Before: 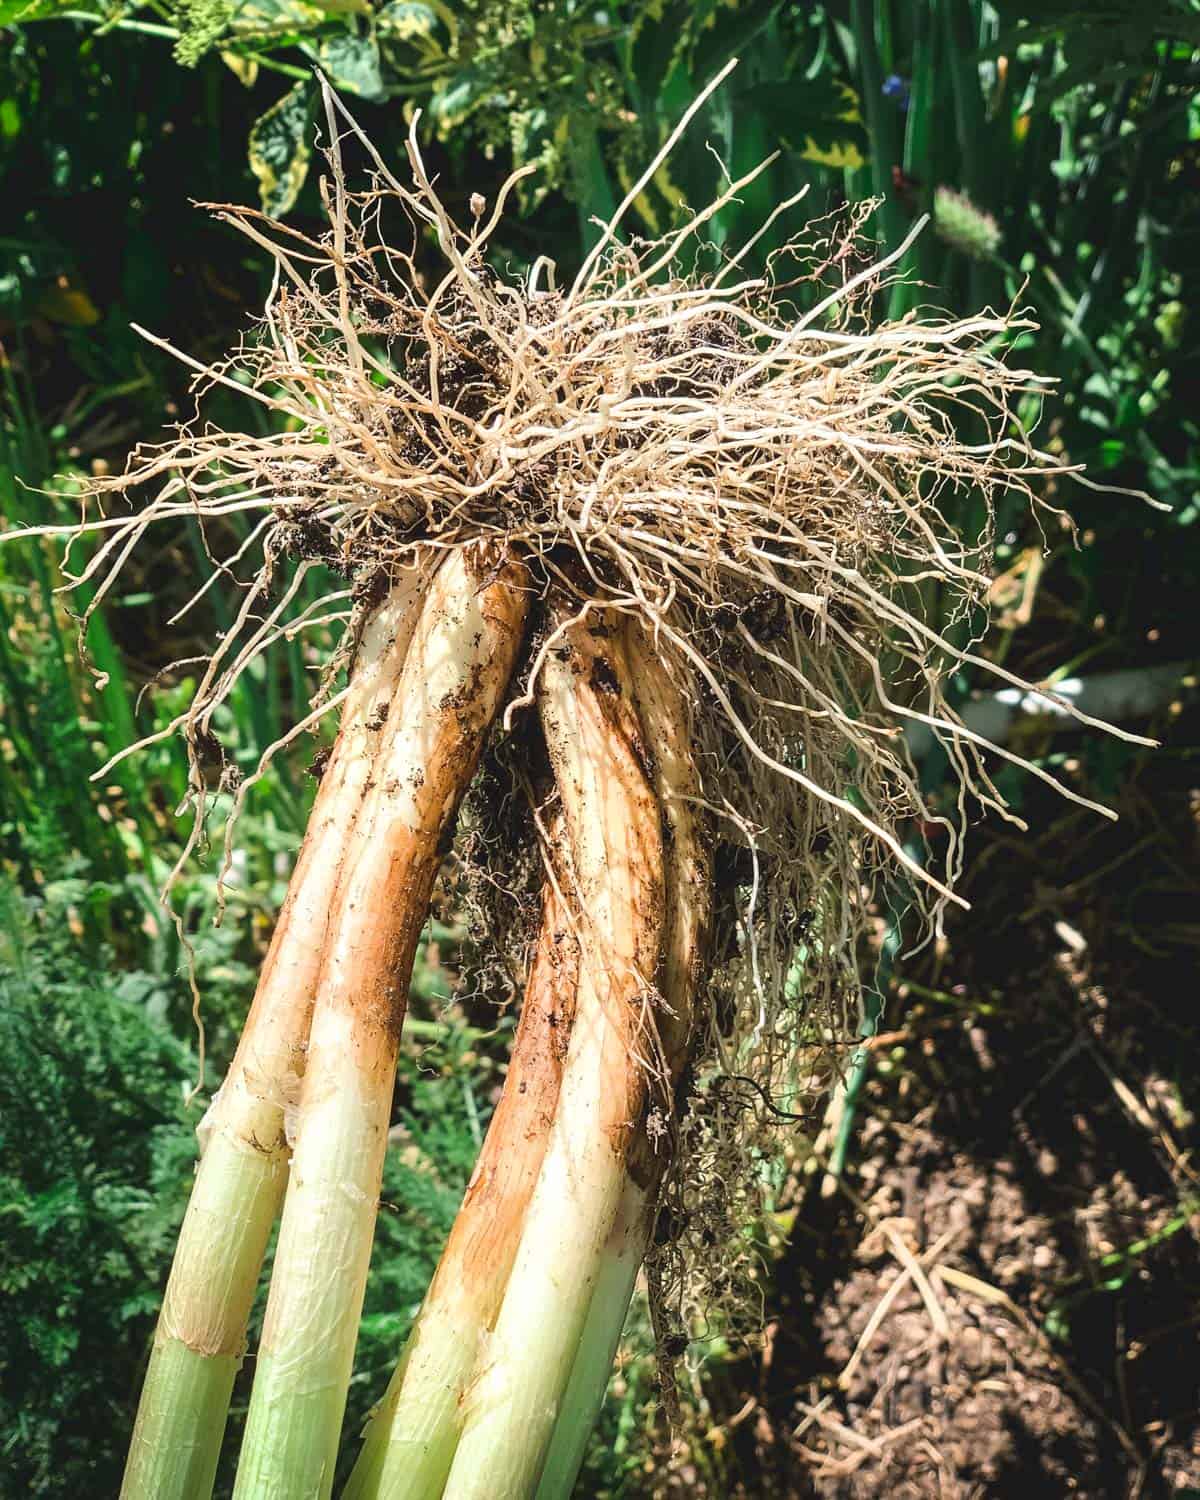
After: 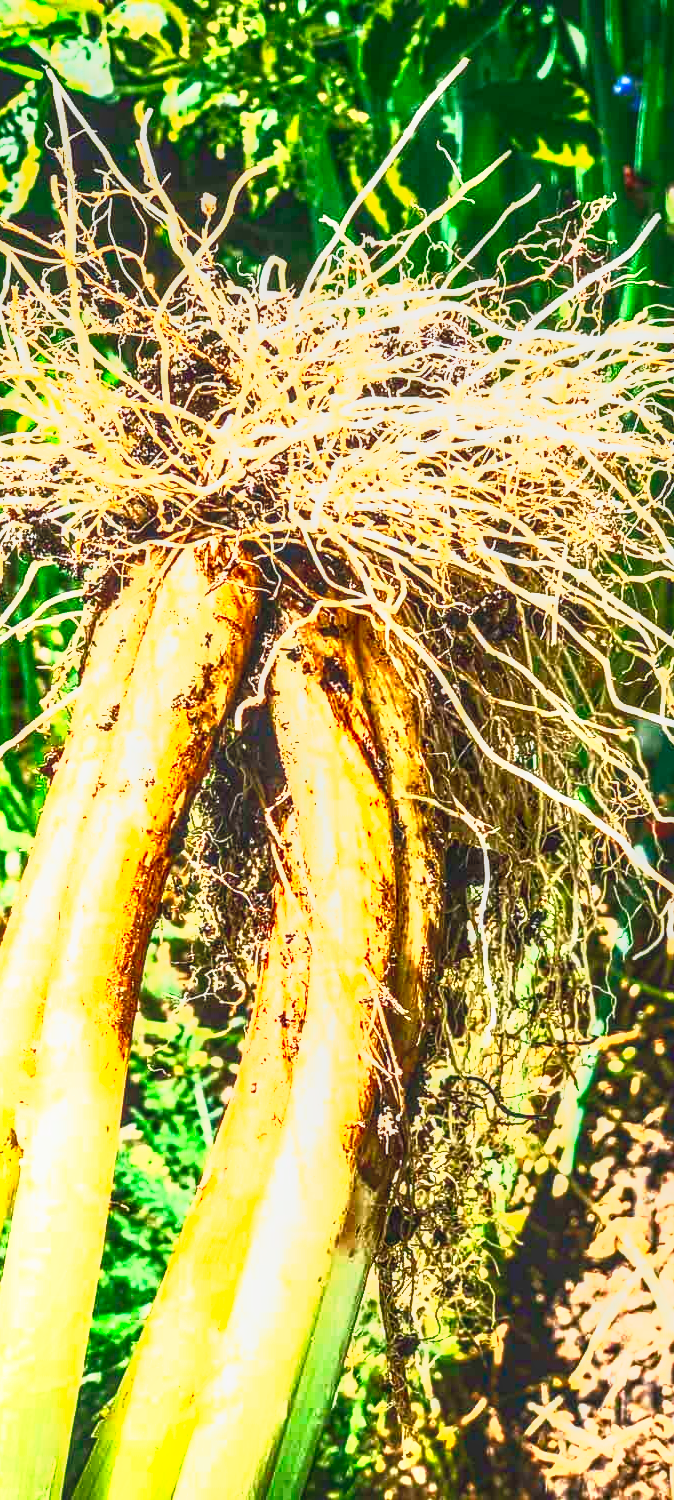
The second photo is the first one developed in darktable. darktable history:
crop and rotate: left 22.488%, right 21.306%
tone curve: curves: ch0 [(0, 0) (0.003, 0) (0.011, 0.001) (0.025, 0.003) (0.044, 0.004) (0.069, 0.007) (0.1, 0.01) (0.136, 0.033) (0.177, 0.082) (0.224, 0.141) (0.277, 0.208) (0.335, 0.282) (0.399, 0.363) (0.468, 0.451) (0.543, 0.545) (0.623, 0.647) (0.709, 0.756) (0.801, 0.87) (0.898, 0.972) (1, 1)], preserve colors none
local contrast: highlights 6%, shadows 7%, detail 133%
contrast brightness saturation: contrast 0.98, brightness 0.996, saturation 0.982
